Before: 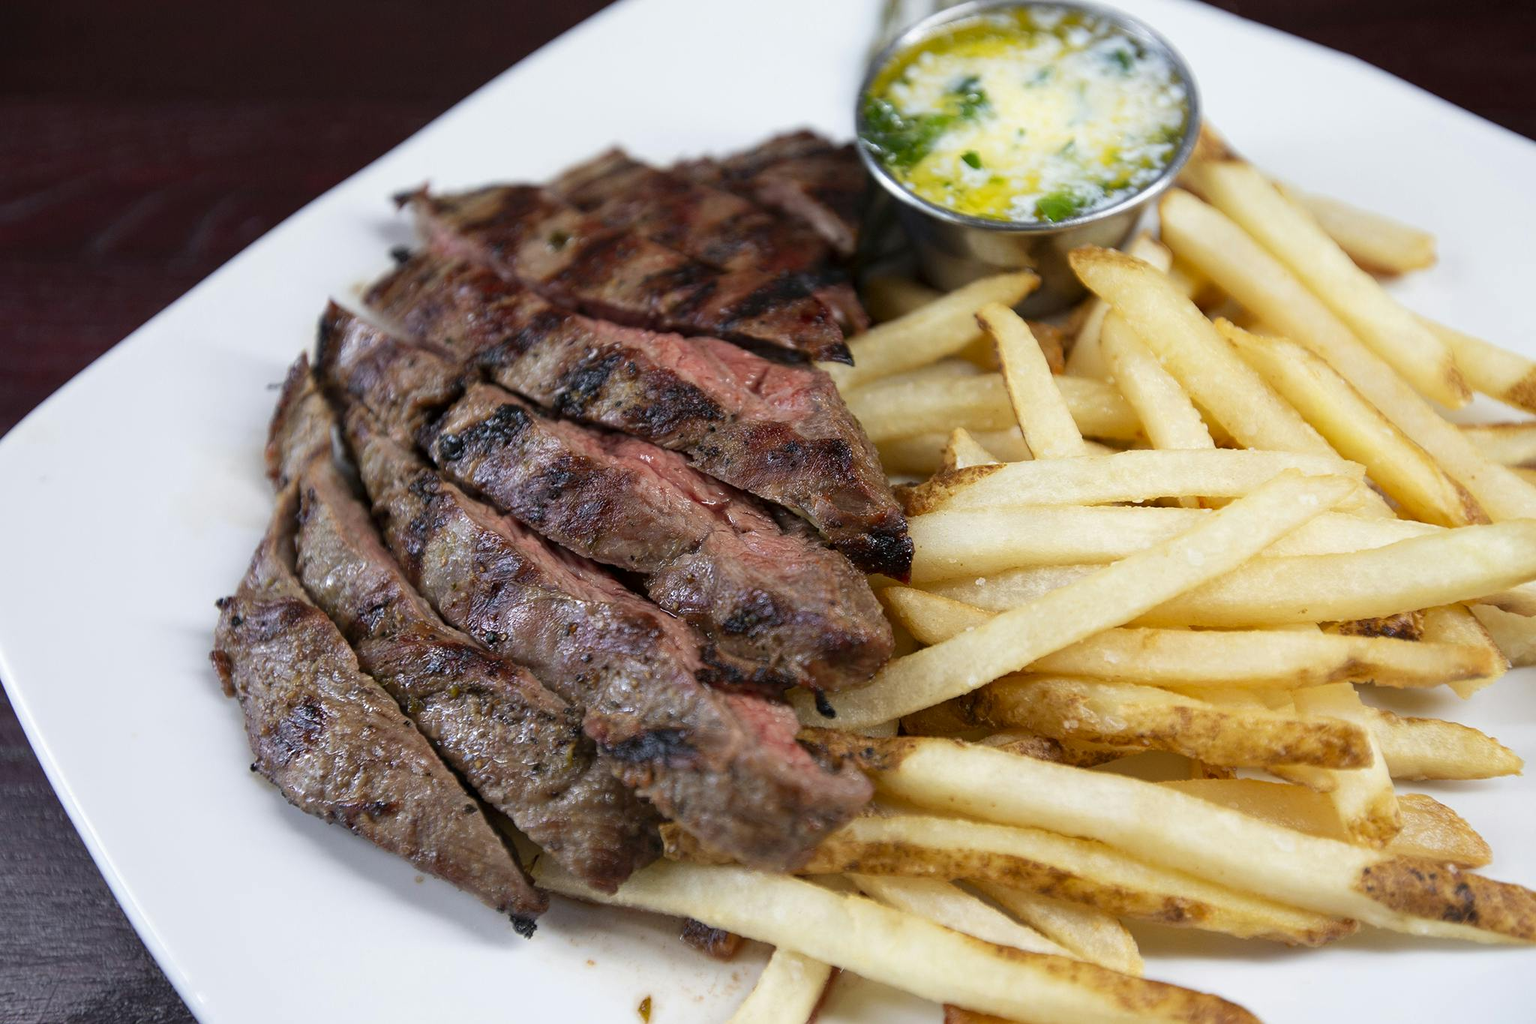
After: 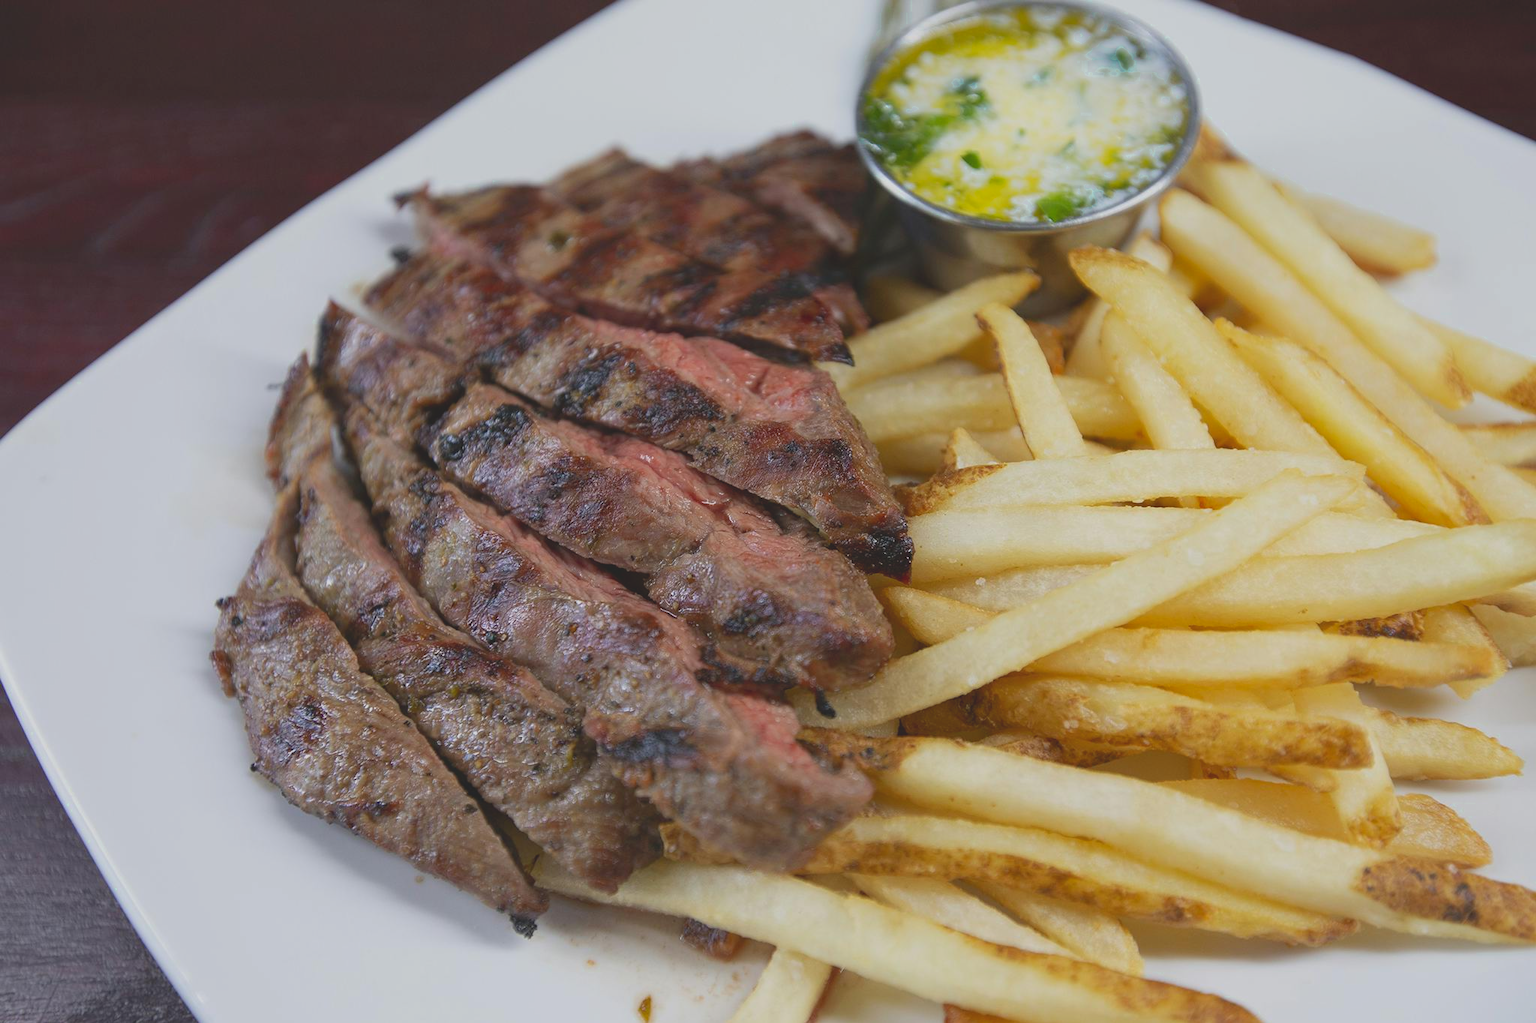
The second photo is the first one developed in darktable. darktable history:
tone equalizer: -7 EV 0.114 EV
color zones: curves: ch0 [(0.25, 0.5) (0.423, 0.5) (0.443, 0.5) (0.521, 0.756) (0.568, 0.5) (0.576, 0.5) (0.75, 0.5)]; ch1 [(0.25, 0.5) (0.423, 0.5) (0.443, 0.5) (0.539, 0.873) (0.624, 0.565) (0.631, 0.5) (0.75, 0.5)]
contrast brightness saturation: contrast -0.281
